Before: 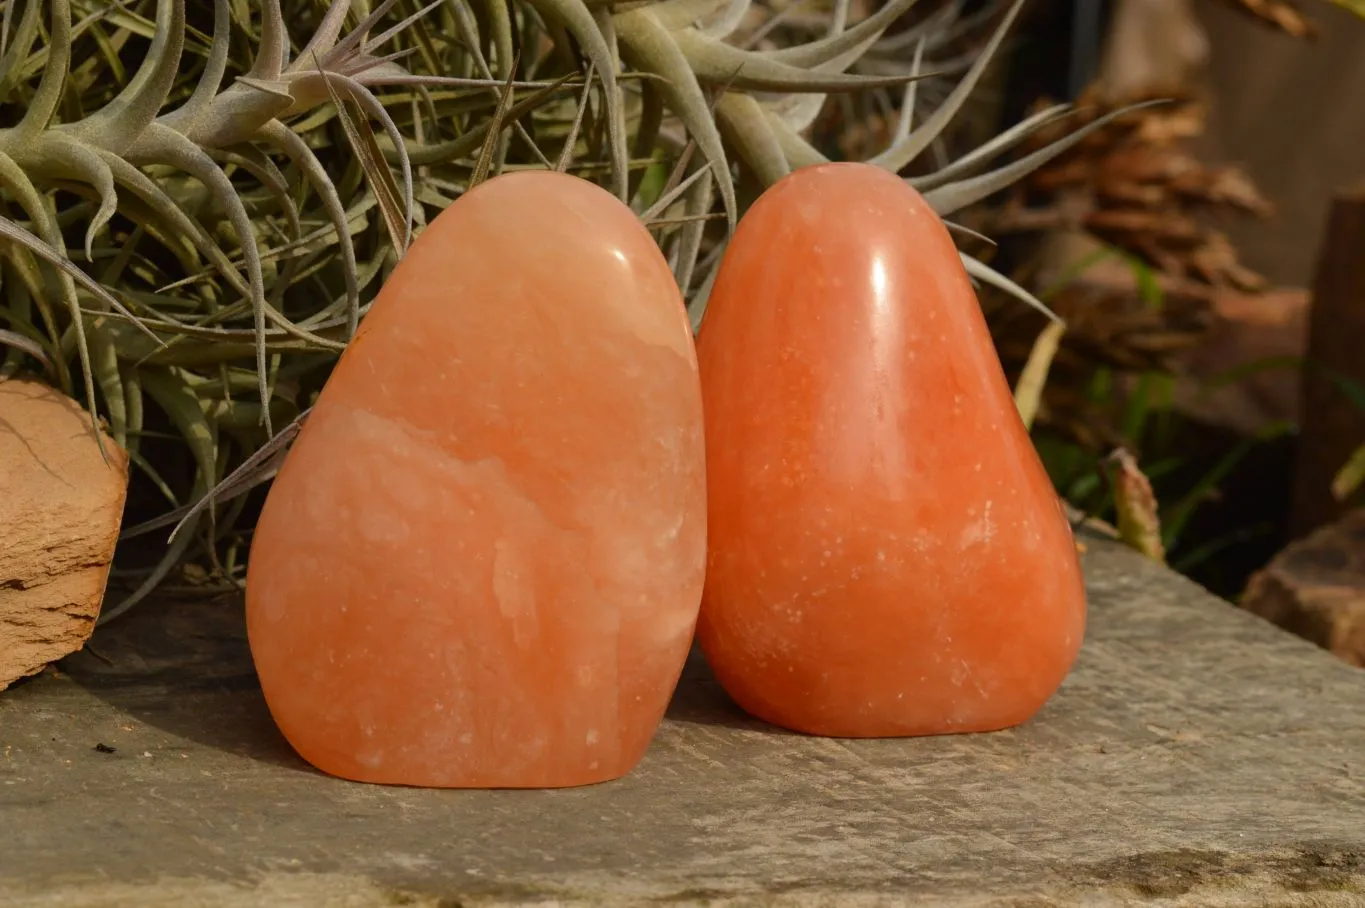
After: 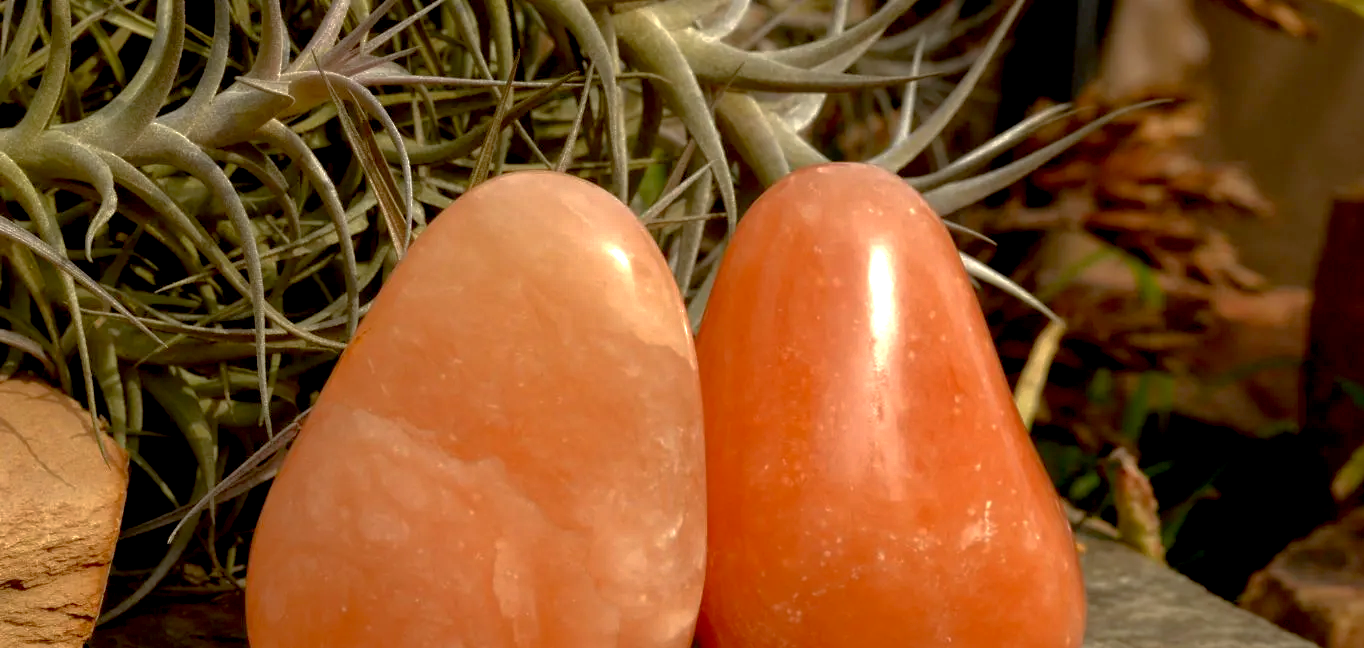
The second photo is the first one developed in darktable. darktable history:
base curve: curves: ch0 [(0, 0) (0.826, 0.587) (1, 1)]
crop: bottom 28.576%
exposure: black level correction 0.011, exposure 1.088 EV, compensate exposure bias true, compensate highlight preservation false
